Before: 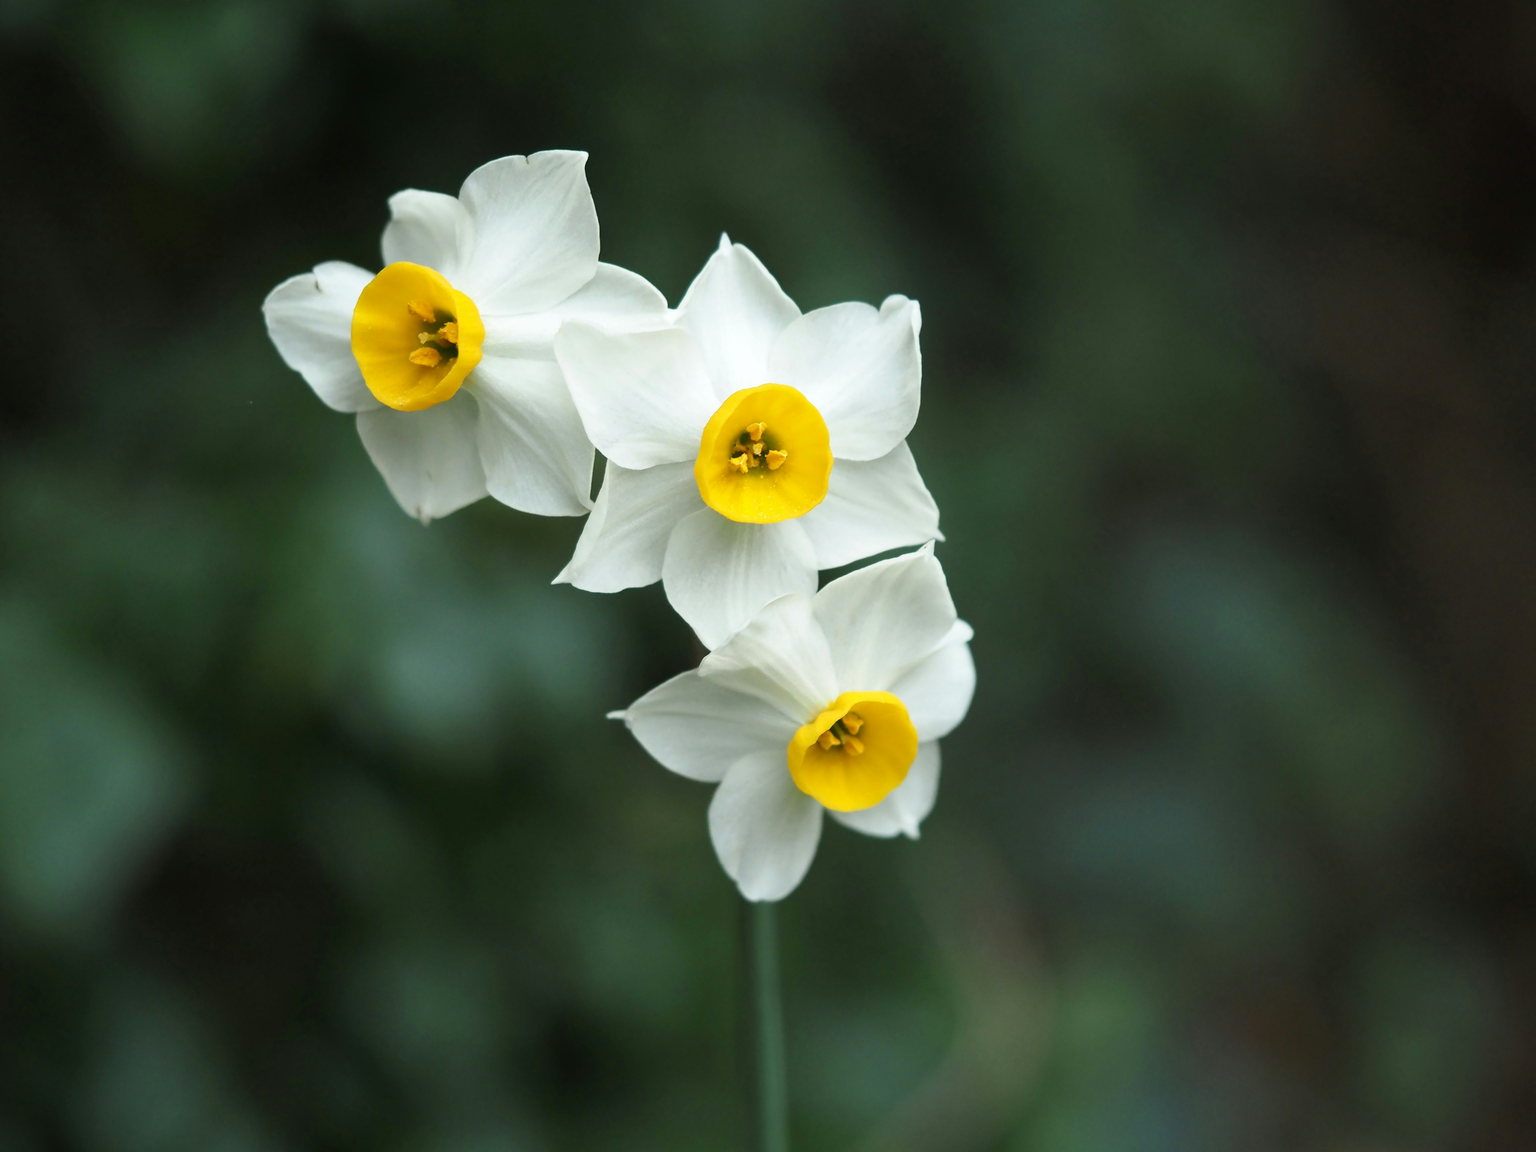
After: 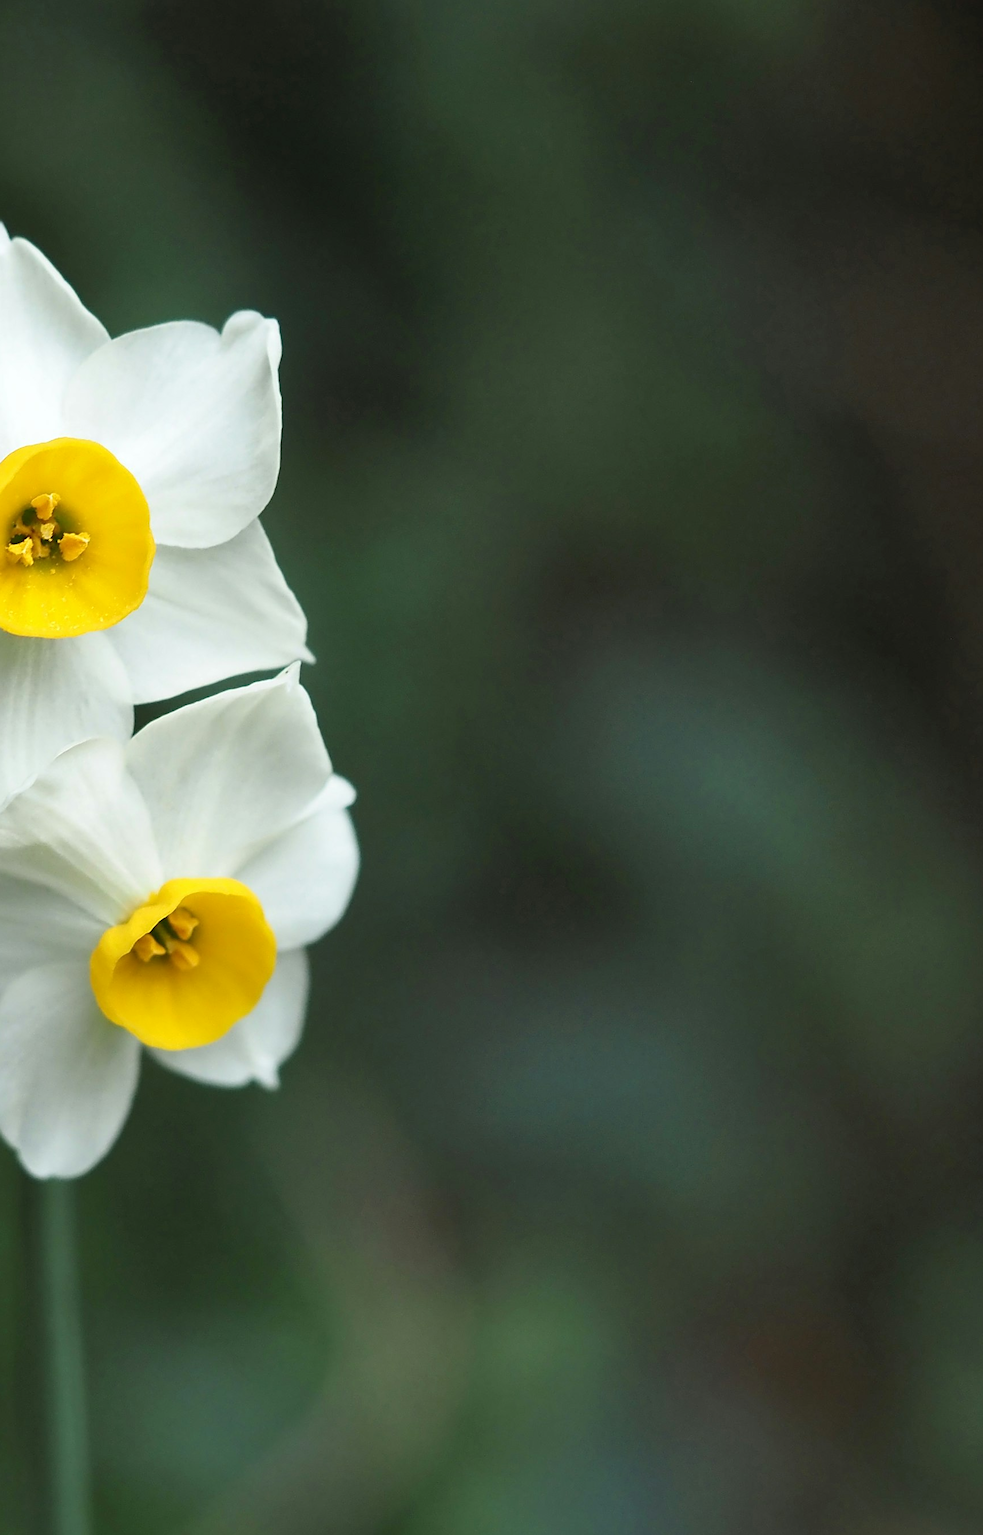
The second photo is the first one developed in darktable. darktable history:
sharpen: on, module defaults
crop: left 47.197%, top 6.738%, right 8.017%
shadows and highlights: shadows 30.87, highlights 0.168, highlights color adjustment 0.056%, soften with gaussian
